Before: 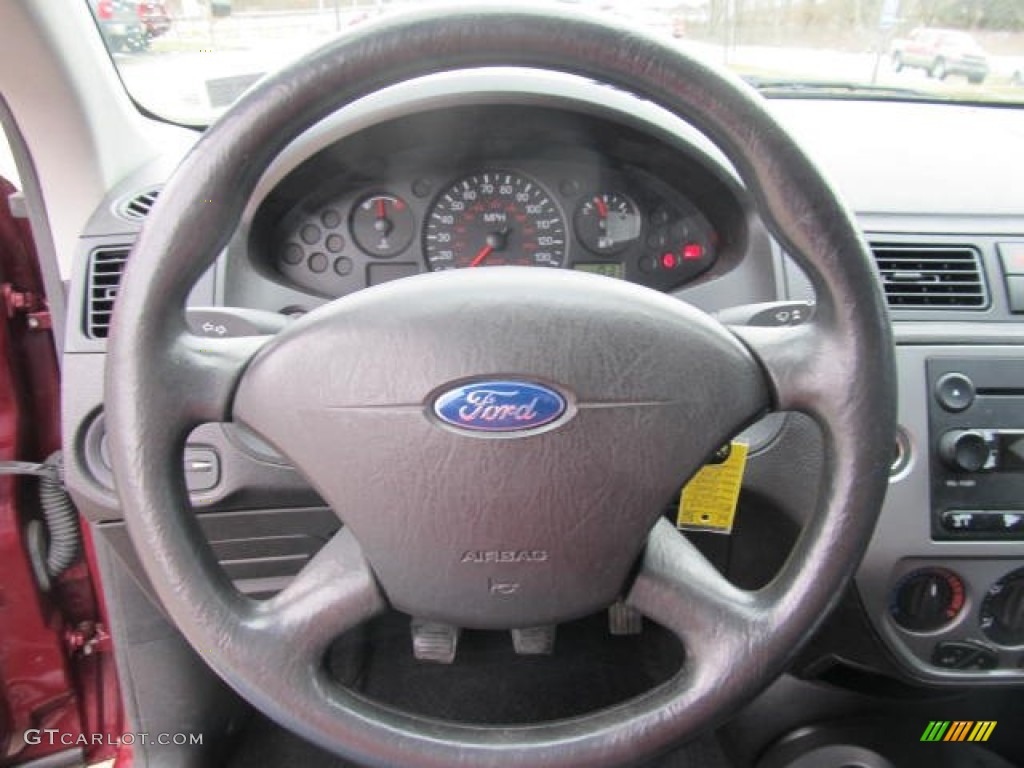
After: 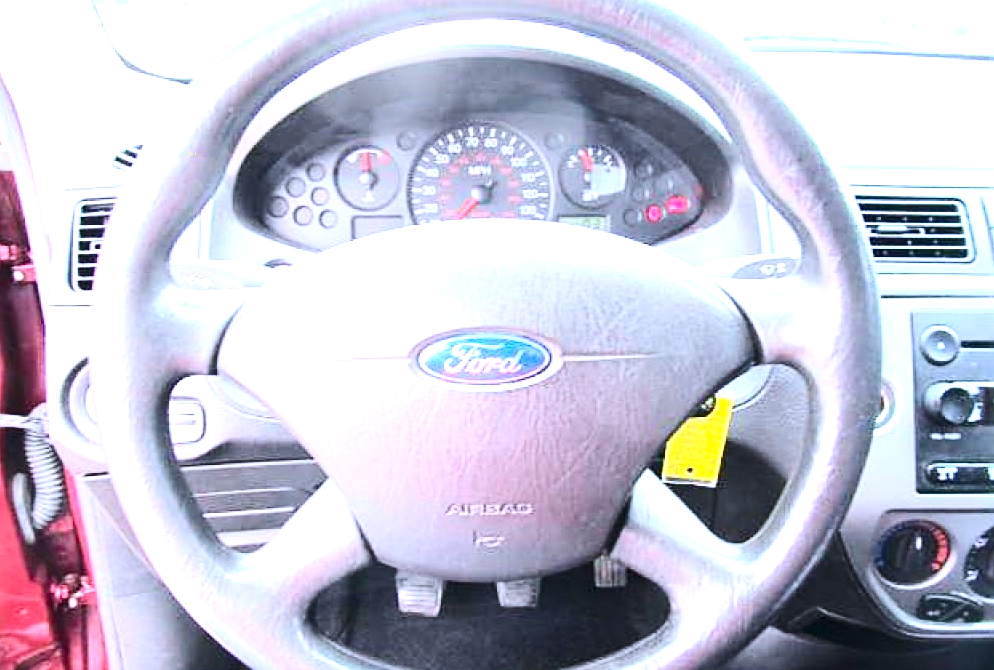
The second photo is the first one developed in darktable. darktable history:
exposure: black level correction 0, exposure 1.665 EV, compensate exposure bias true, compensate highlight preservation false
color calibration: gray › normalize channels true, illuminant custom, x 0.371, y 0.383, temperature 4281.67 K, gamut compression 0.003
crop: left 1.481%, top 6.122%, right 1.424%, bottom 6.635%
contrast brightness saturation: contrast 0.295
color balance rgb: linear chroma grading › global chroma 14.624%, perceptual saturation grading › global saturation 0.701%, perceptual brilliance grading › mid-tones 10.694%, perceptual brilliance grading › shadows 14.373%
sharpen: on, module defaults
